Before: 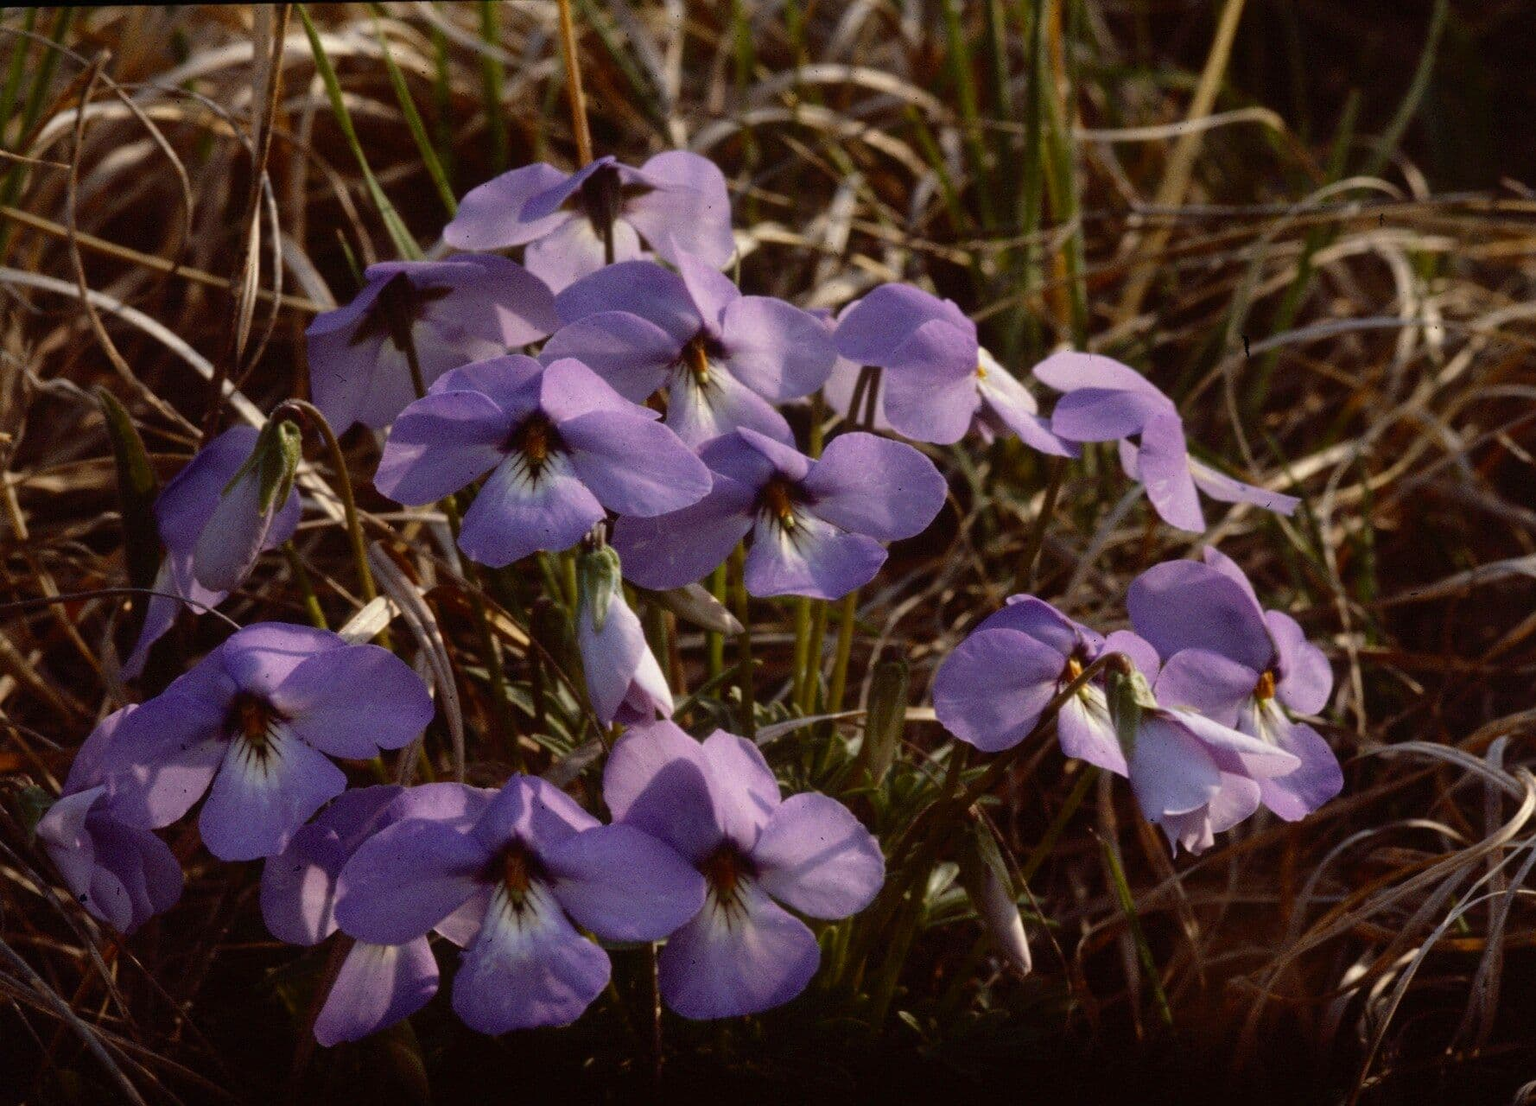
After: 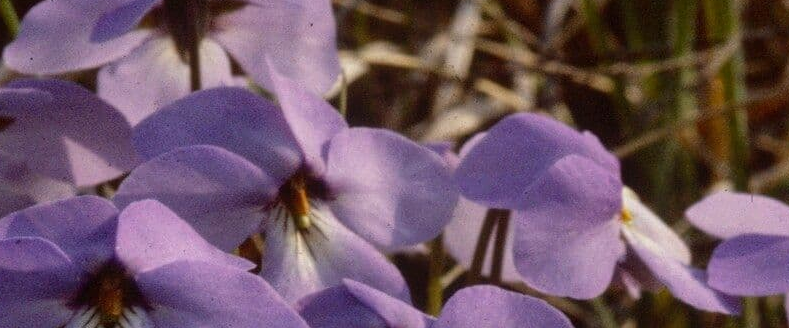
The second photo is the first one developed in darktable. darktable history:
local contrast: detail 110%
crop: left 28.736%, top 16.8%, right 26.859%, bottom 57.562%
